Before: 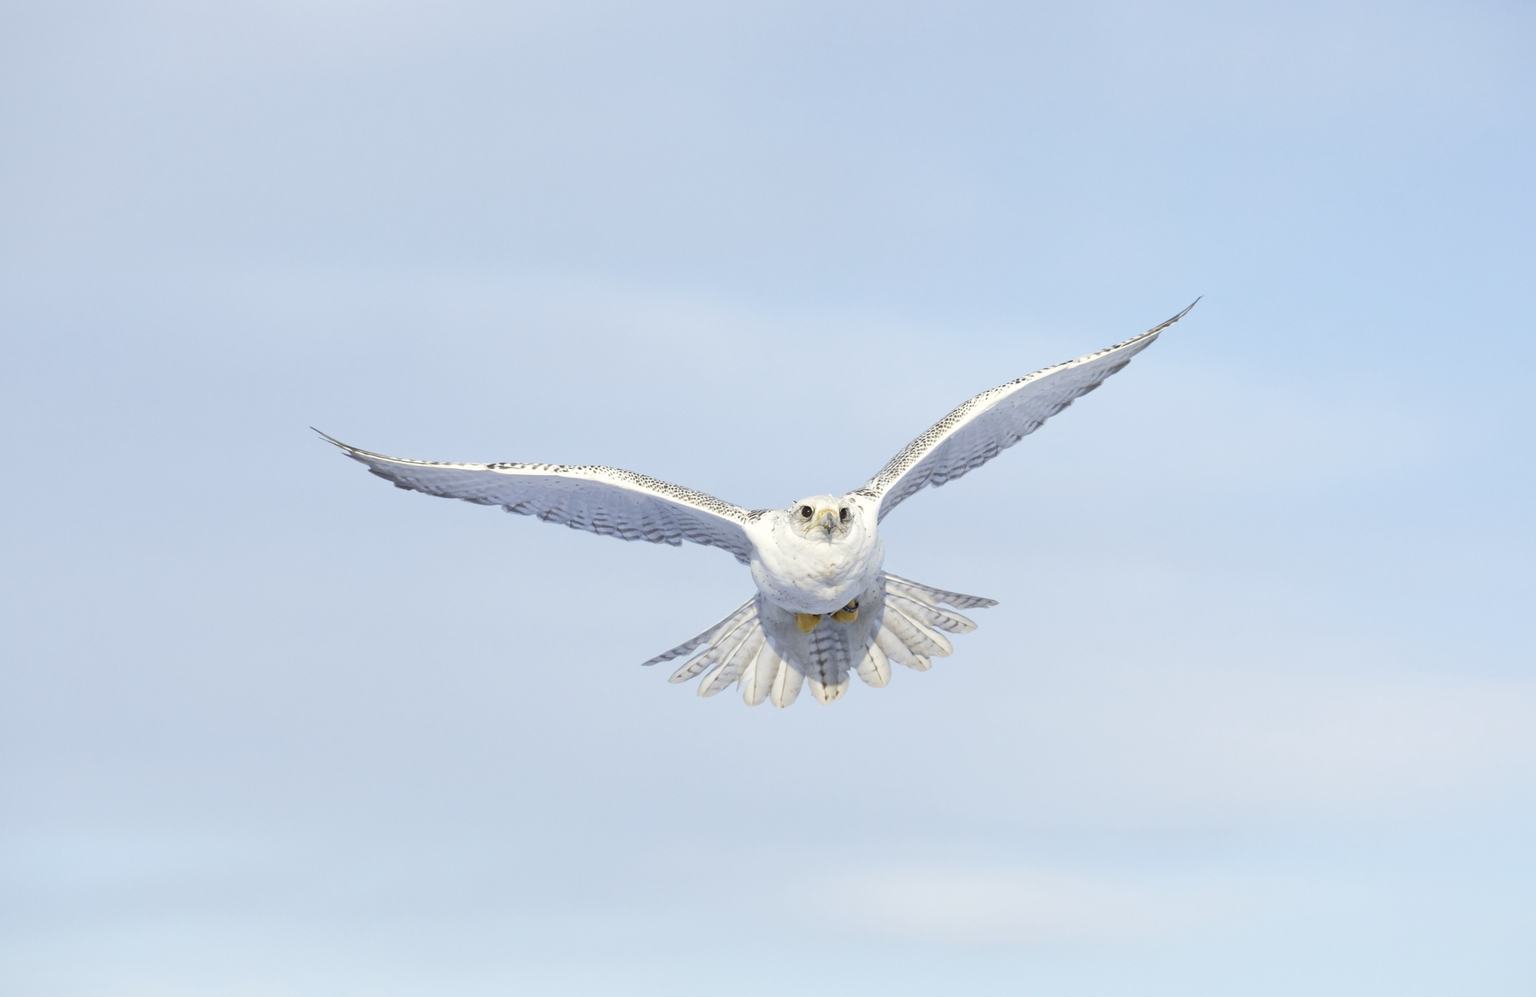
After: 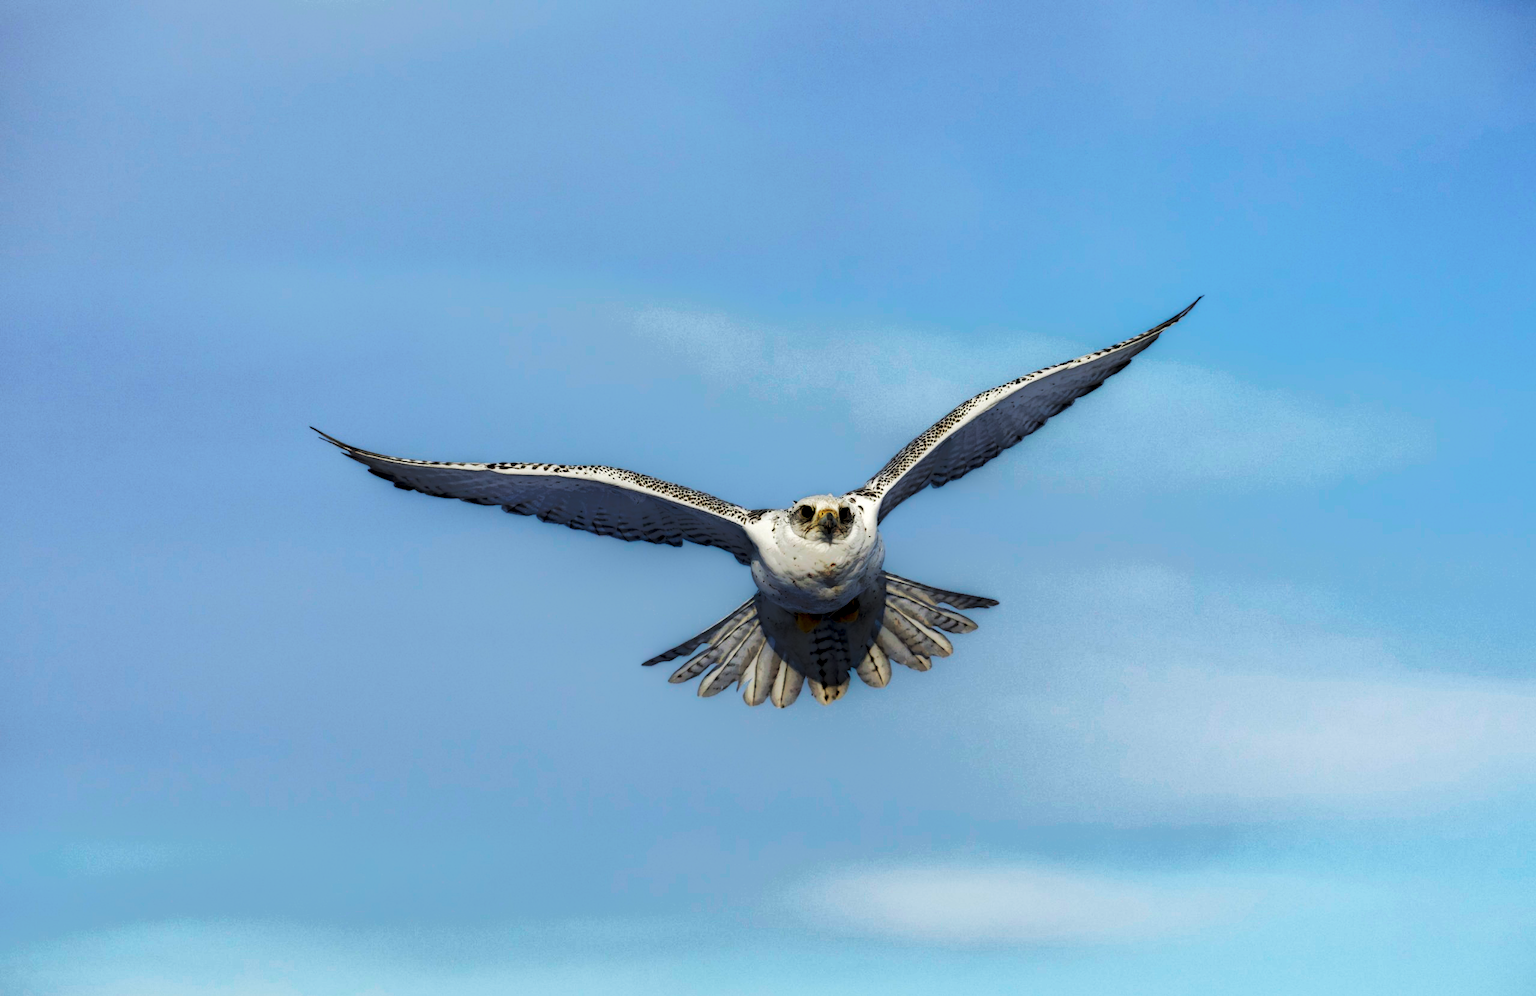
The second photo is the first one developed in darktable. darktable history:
local contrast: highlights 1%, shadows 227%, detail 164%, midtone range 0.005
base curve: curves: ch0 [(0, 0) (0.564, 0.291) (0.802, 0.731) (1, 1)], preserve colors none
